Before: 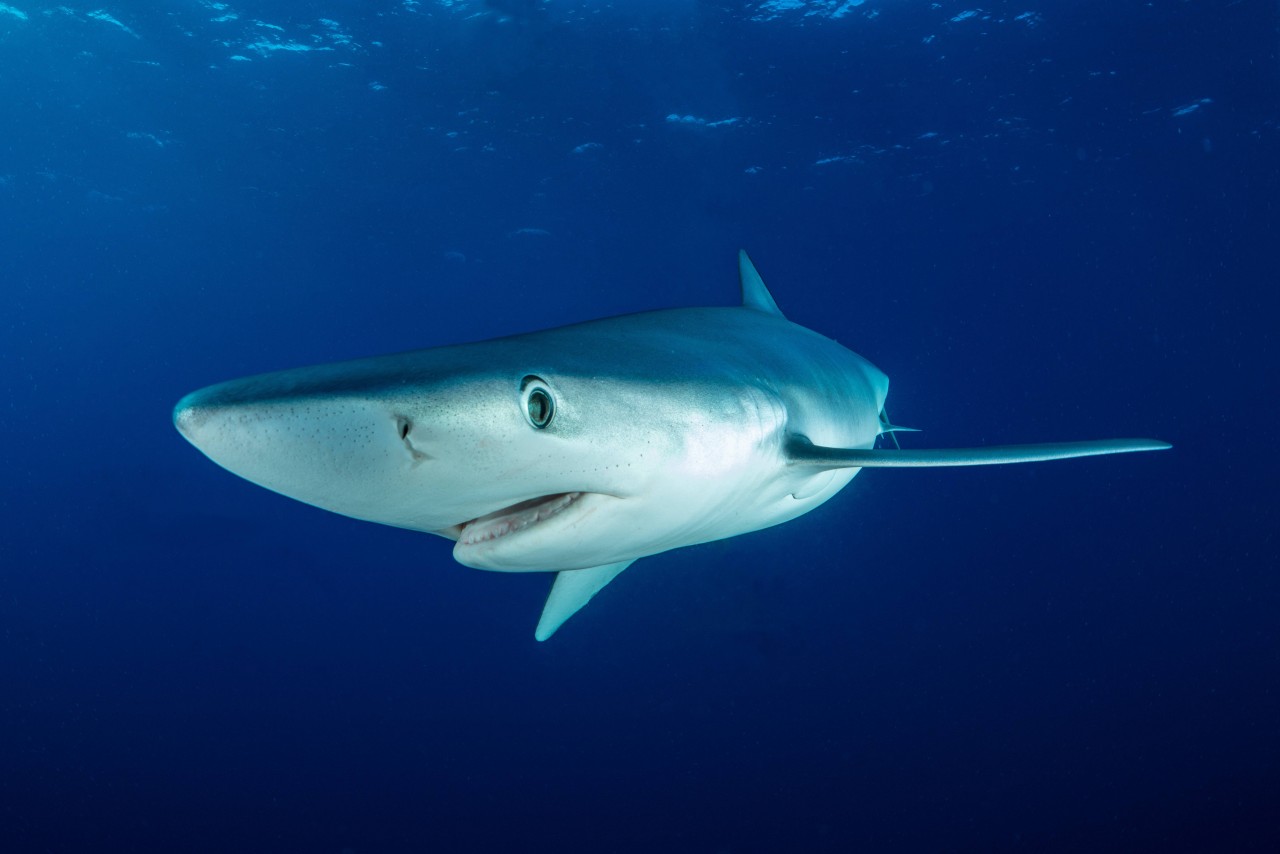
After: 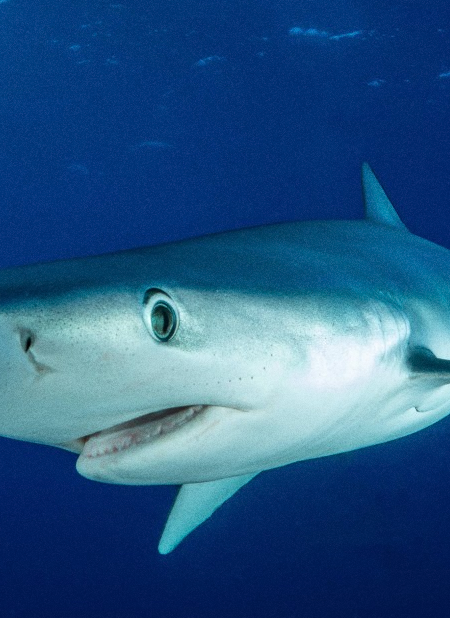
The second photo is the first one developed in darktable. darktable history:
crop and rotate: left 29.476%, top 10.214%, right 35.32%, bottom 17.333%
grain: coarseness 7.08 ISO, strength 21.67%, mid-tones bias 59.58%
